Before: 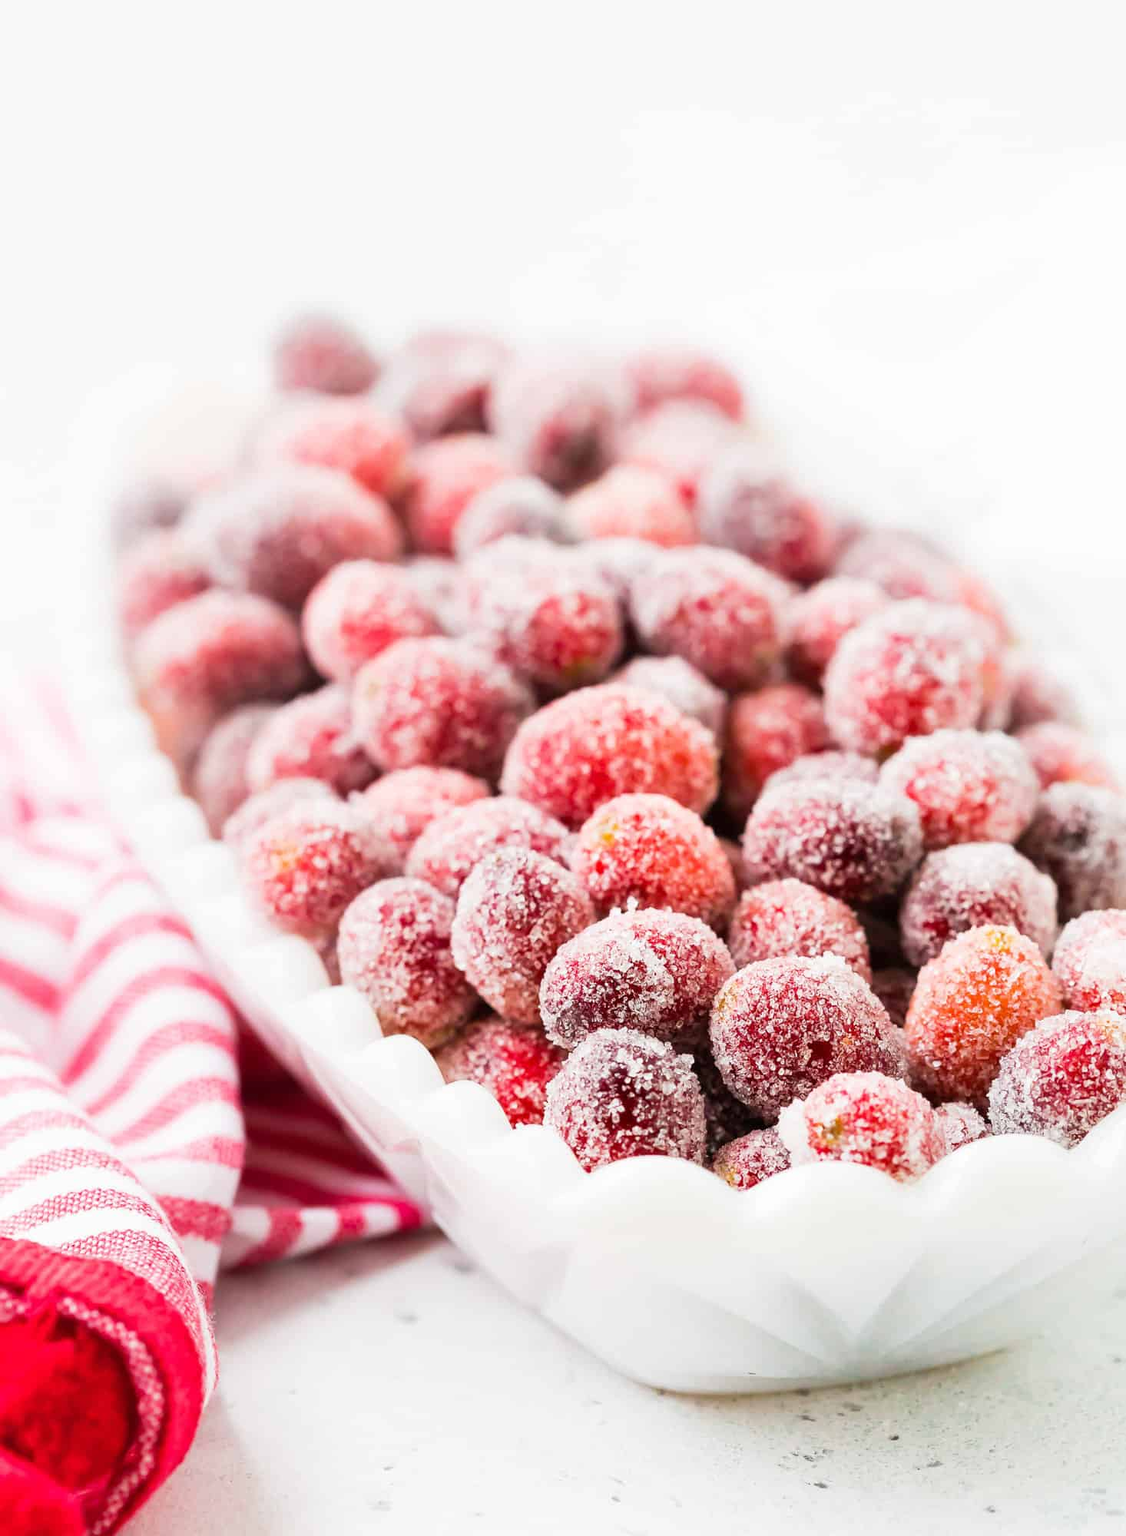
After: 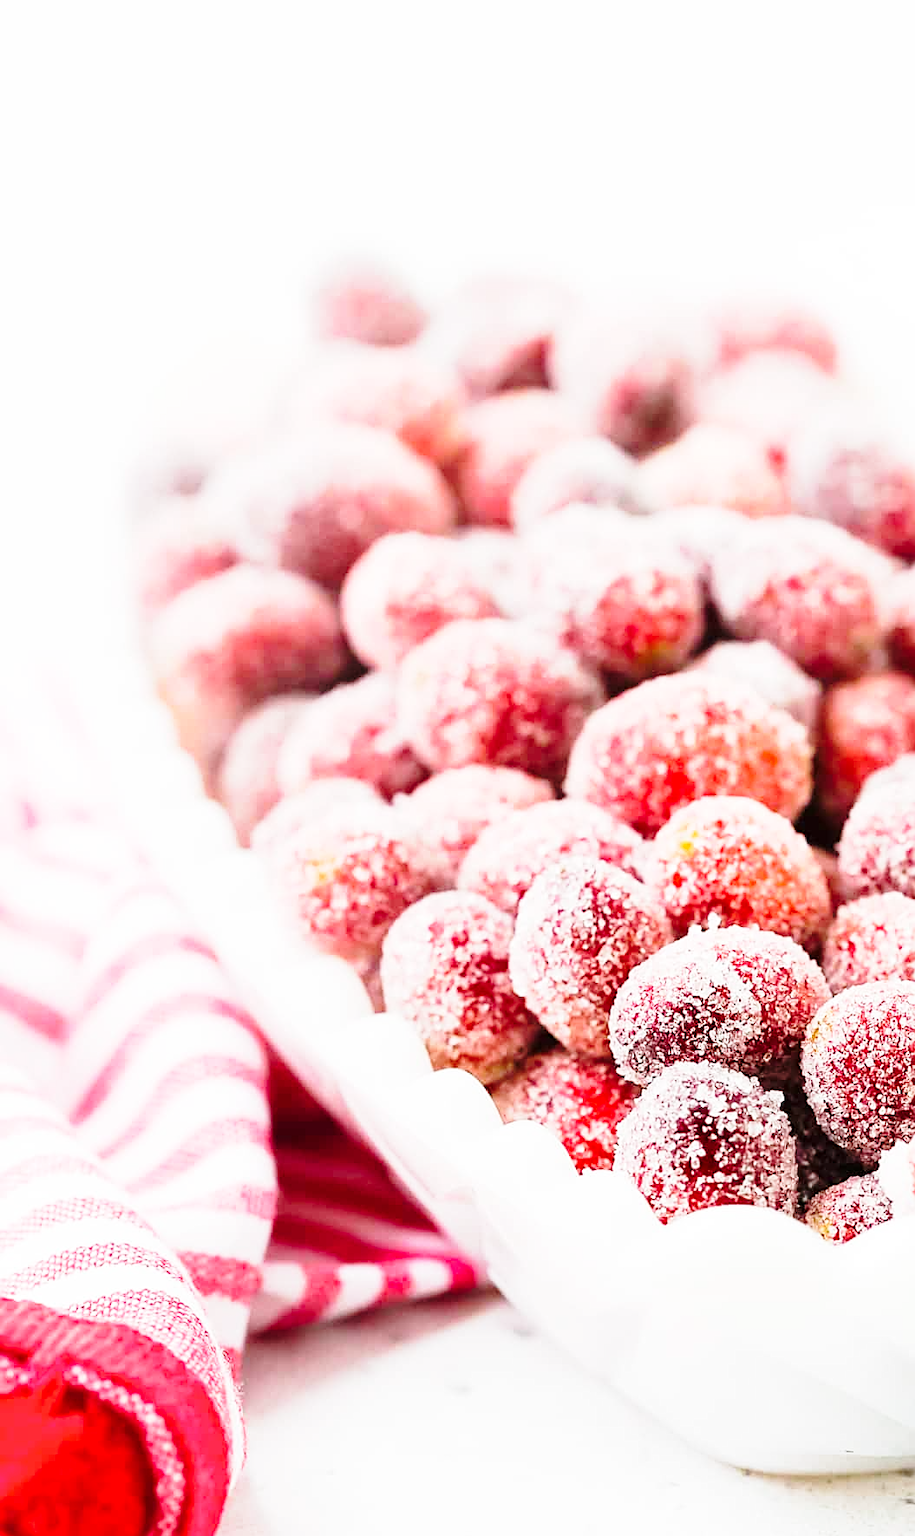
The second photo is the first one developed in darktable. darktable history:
base curve: curves: ch0 [(0, 0) (0.028, 0.03) (0.121, 0.232) (0.46, 0.748) (0.859, 0.968) (1, 1)], preserve colors none
crop: top 5.795%, right 27.912%, bottom 5.625%
sharpen: on, module defaults
